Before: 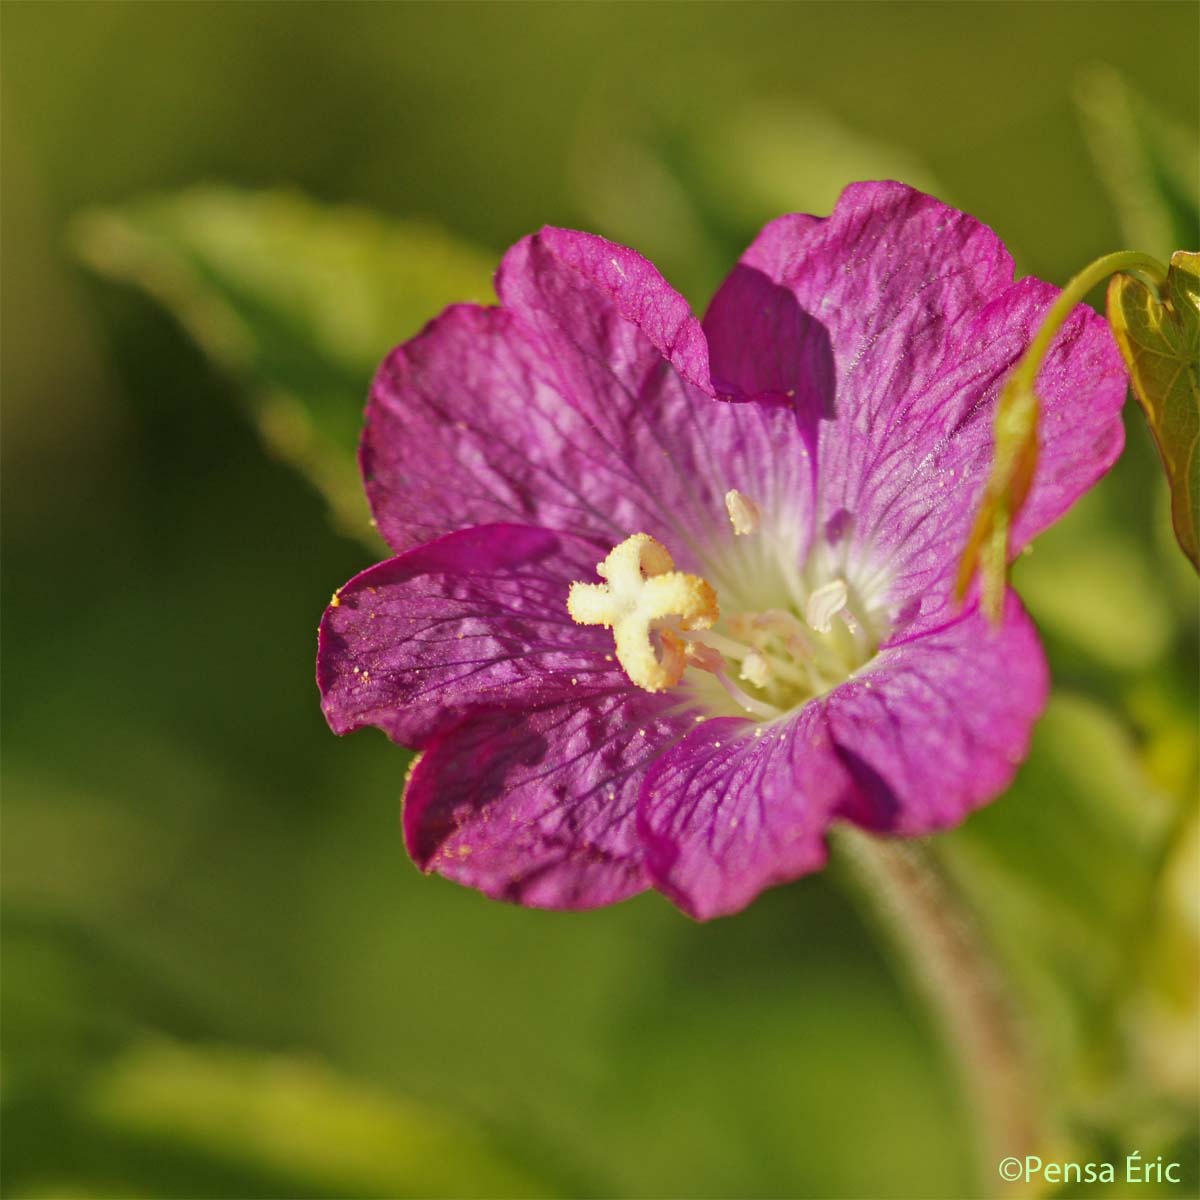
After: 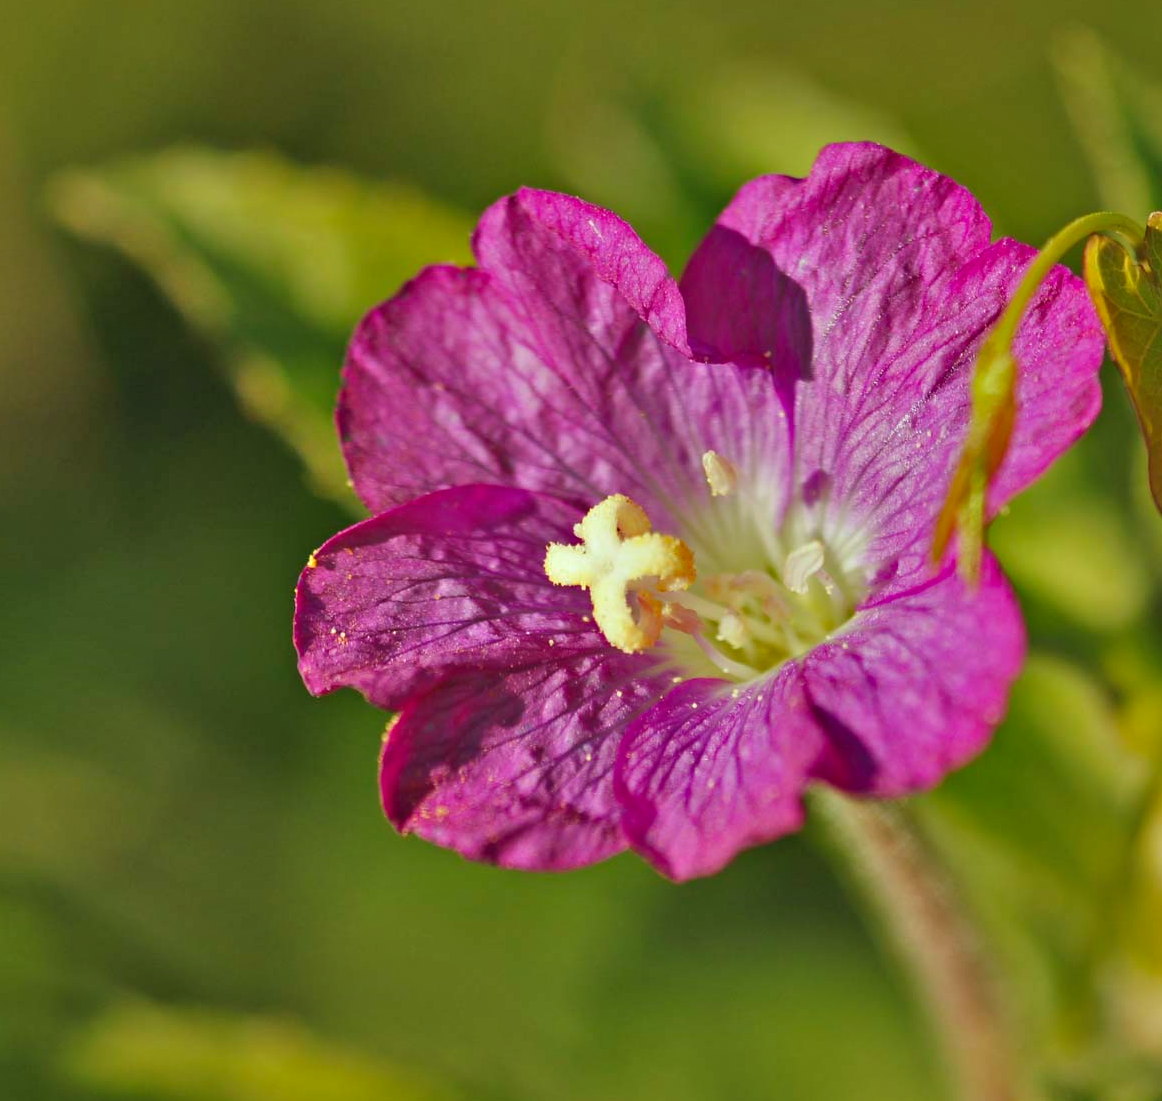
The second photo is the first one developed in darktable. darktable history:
shadows and highlights: soften with gaussian
local contrast: detail 69%
contrast equalizer: octaves 7, y [[0.6 ×6], [0.55 ×6], [0 ×6], [0 ×6], [0 ×6]]
crop: left 1.964%, top 3.251%, right 1.122%, bottom 4.933%
